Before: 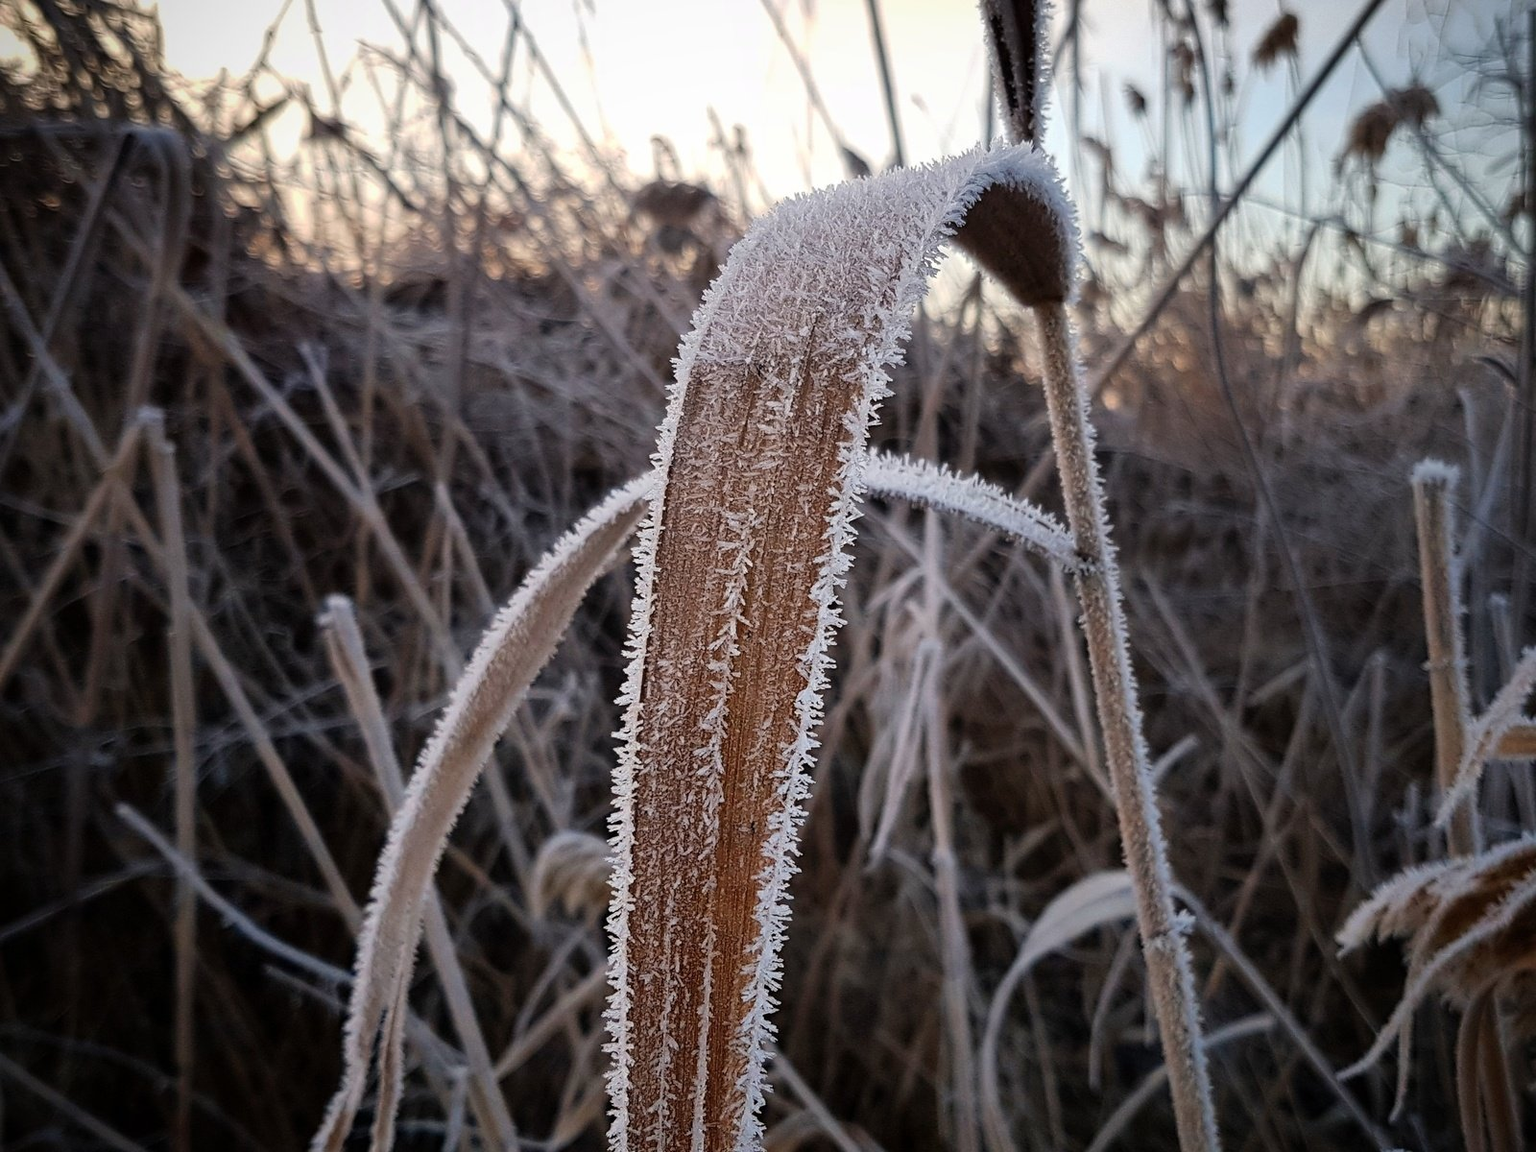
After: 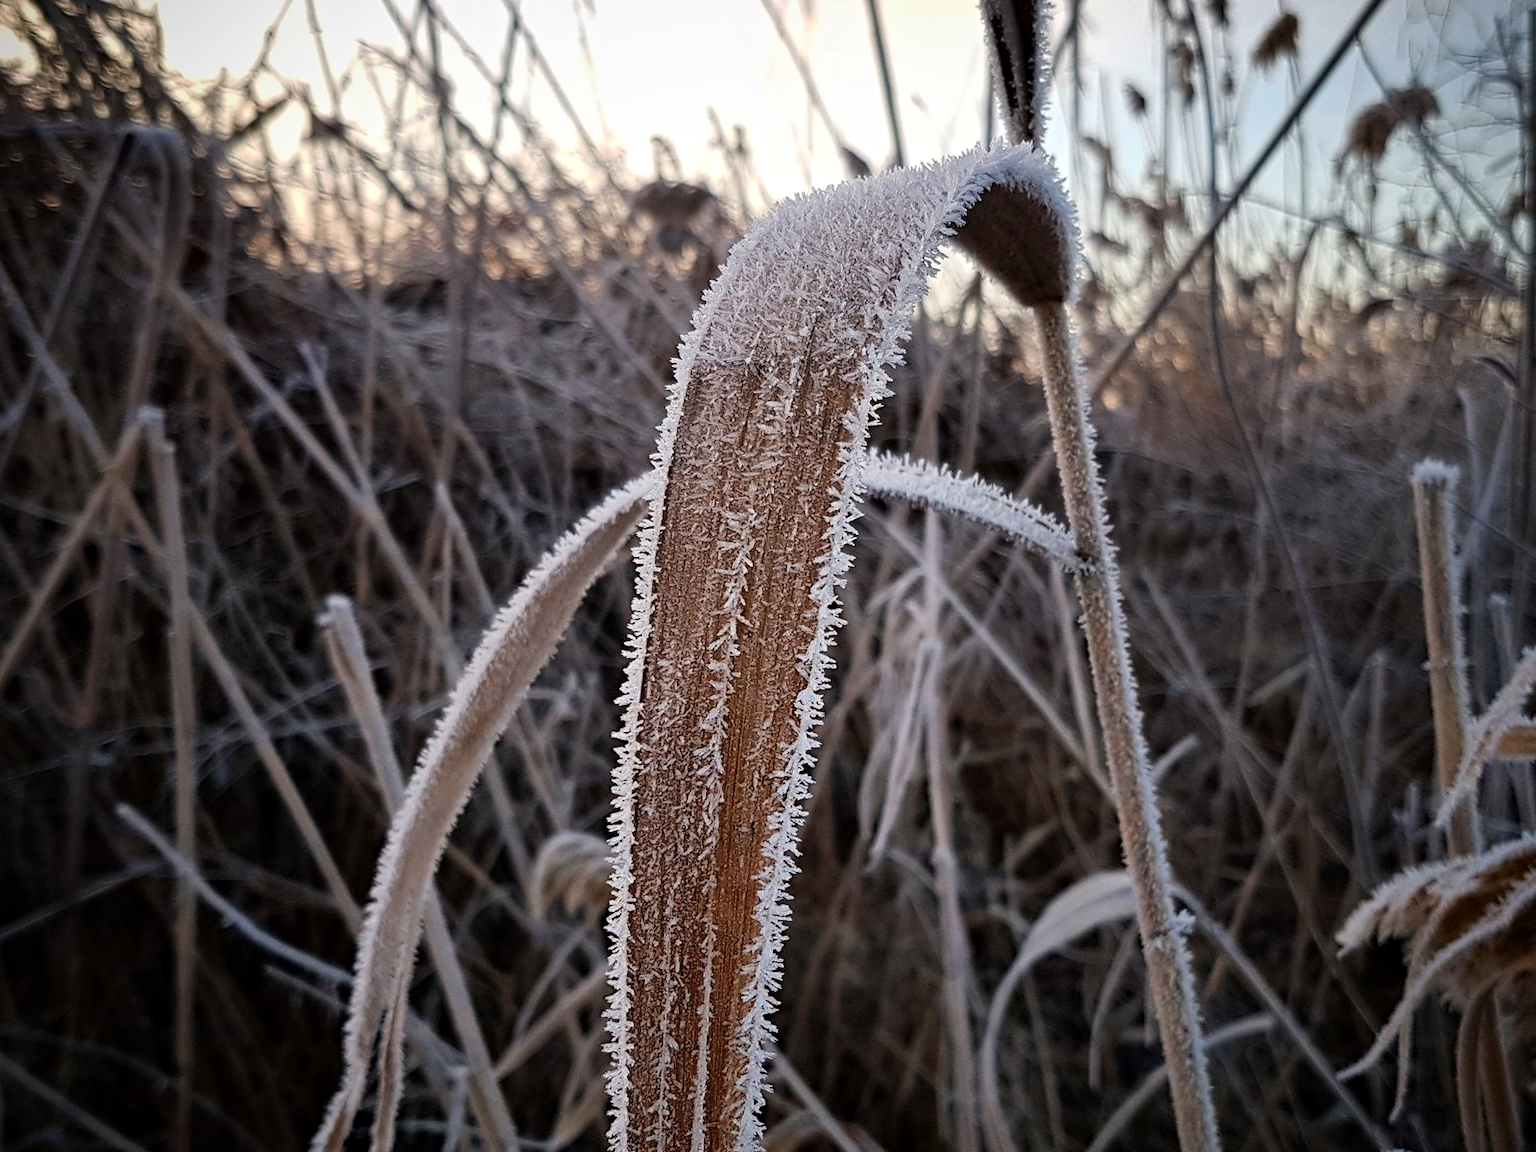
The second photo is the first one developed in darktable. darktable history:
contrast equalizer: octaves 7, y [[0.5, 0.504, 0.515, 0.527, 0.535, 0.534], [0.5 ×6], [0.491, 0.387, 0.179, 0.068, 0.068, 0.068], [0 ×5, 0.023], [0 ×6]]
